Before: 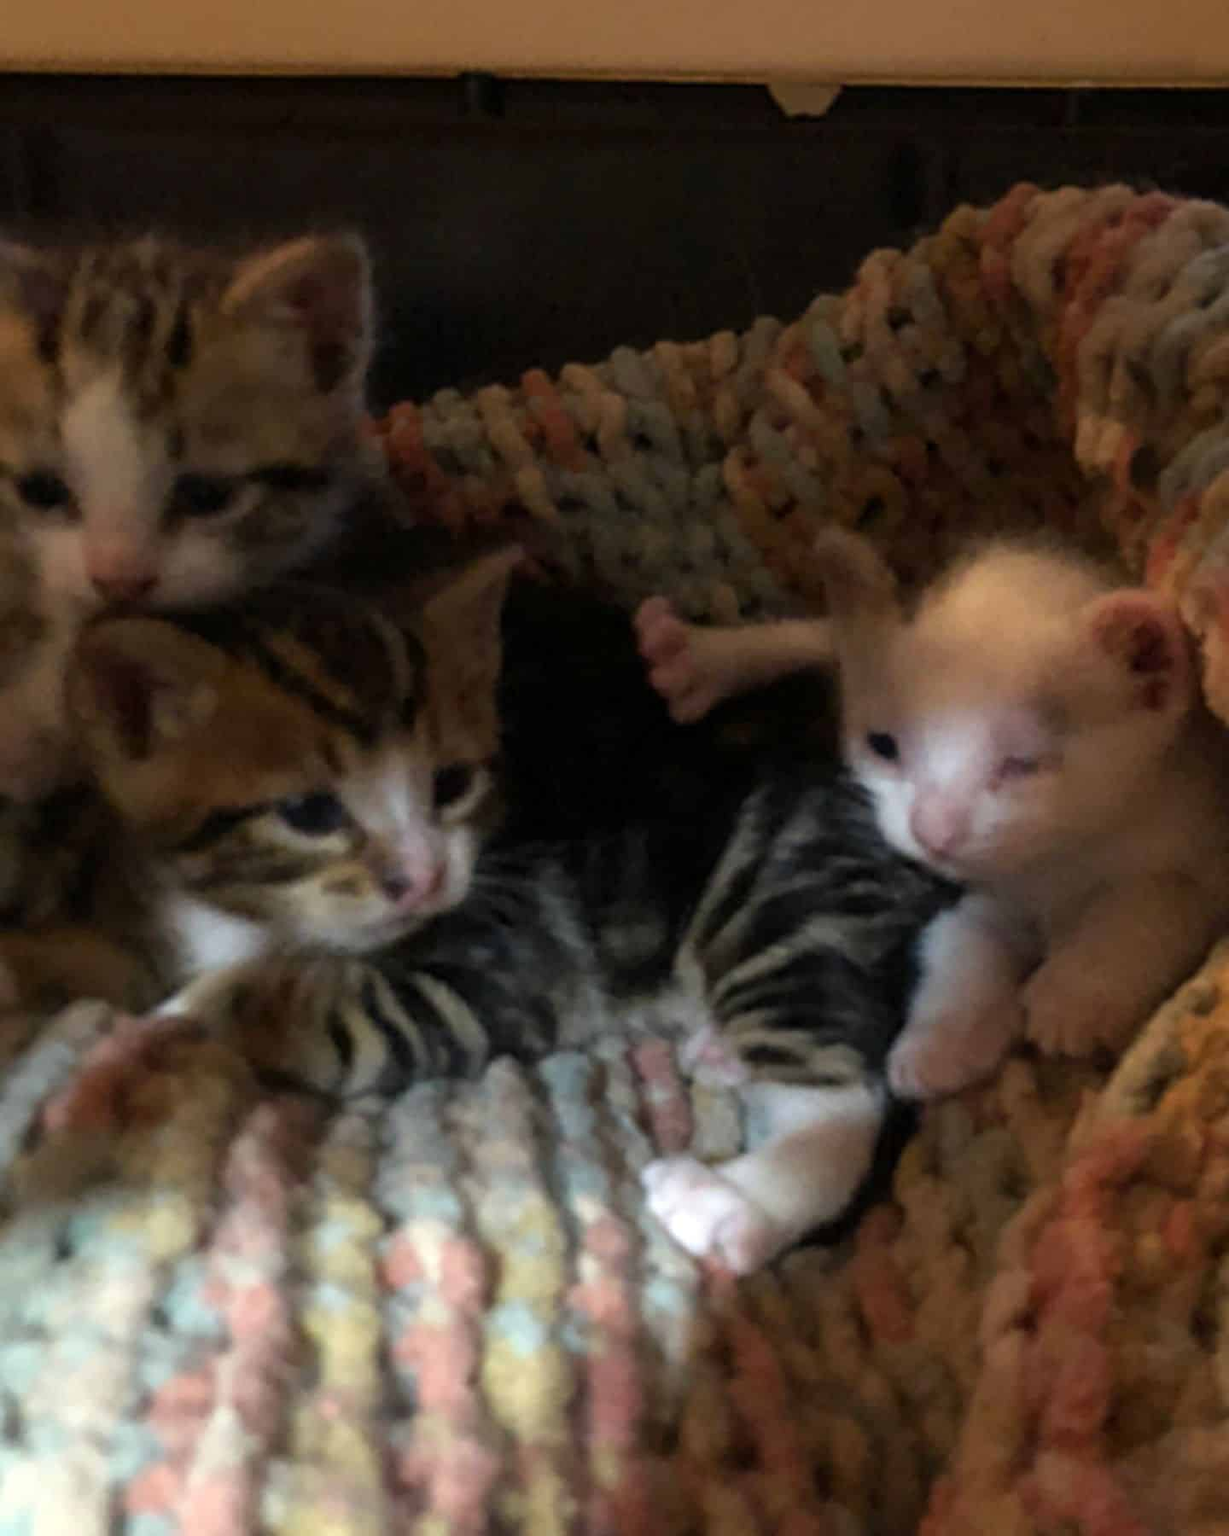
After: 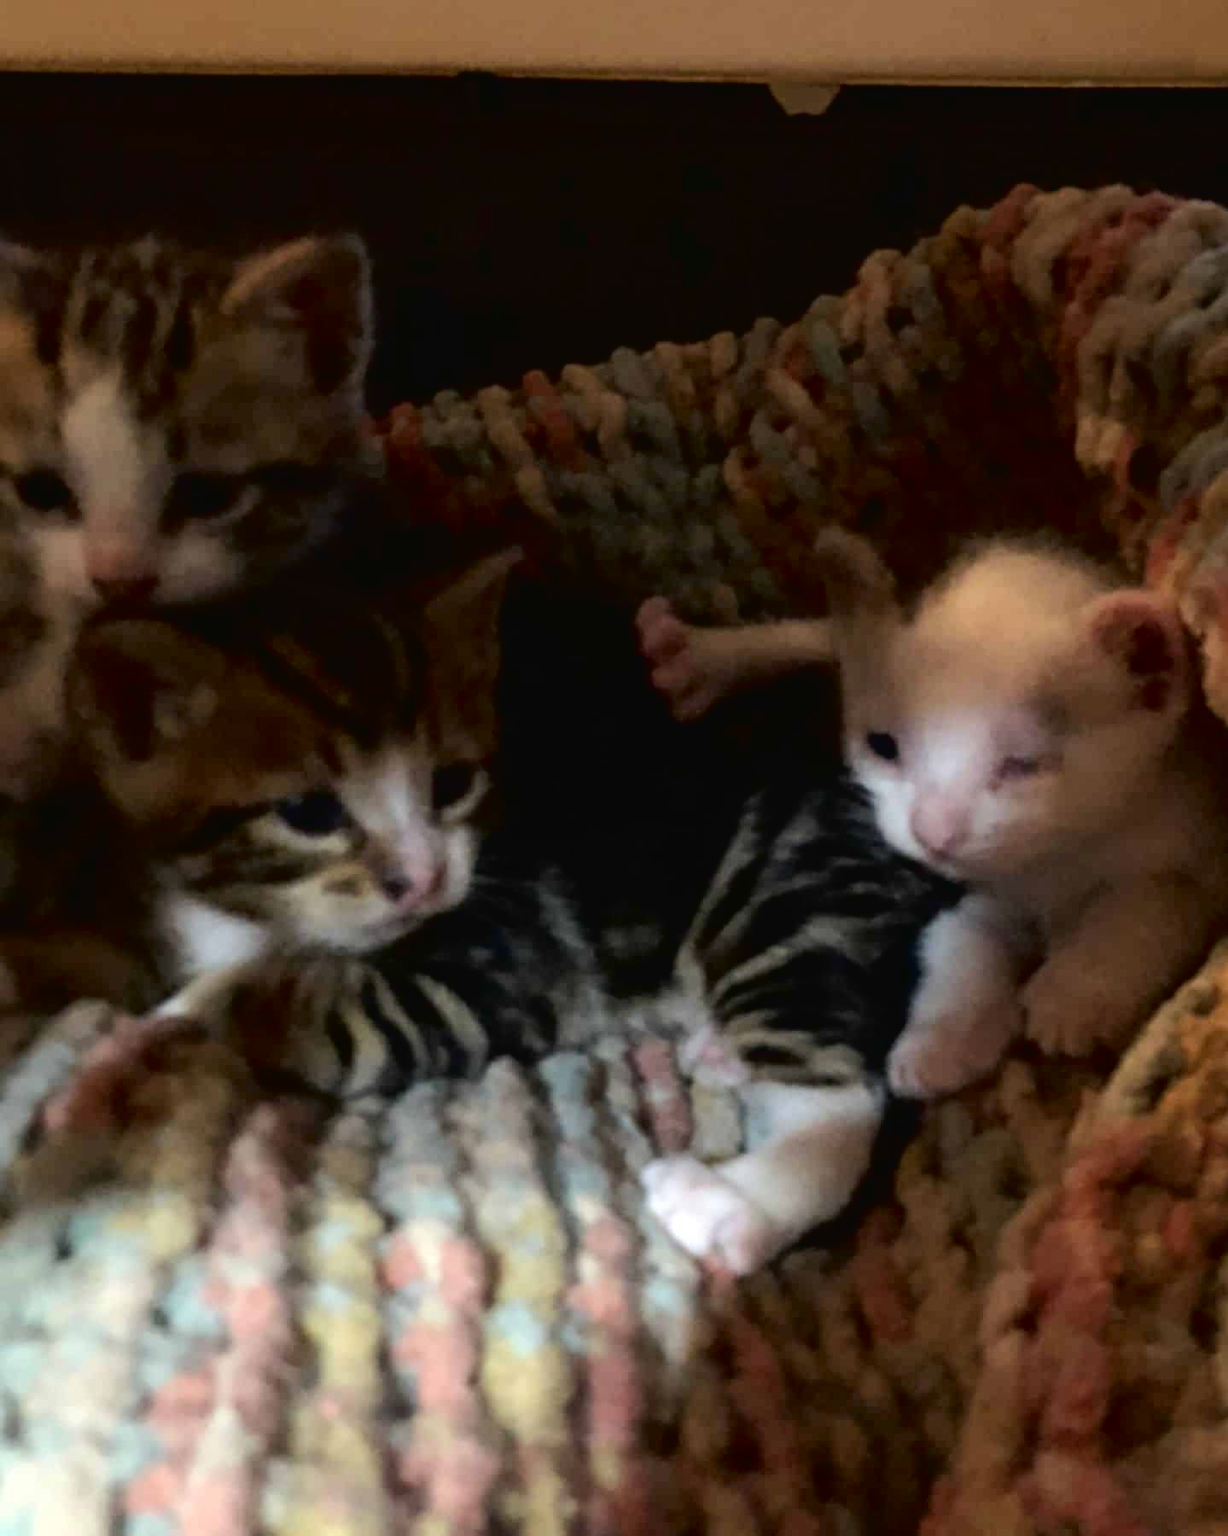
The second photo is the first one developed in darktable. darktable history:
tone curve: curves: ch0 [(0, 0.019) (0.11, 0.036) (0.259, 0.214) (0.378, 0.365) (0.499, 0.529) (1, 1)], color space Lab, independent channels
